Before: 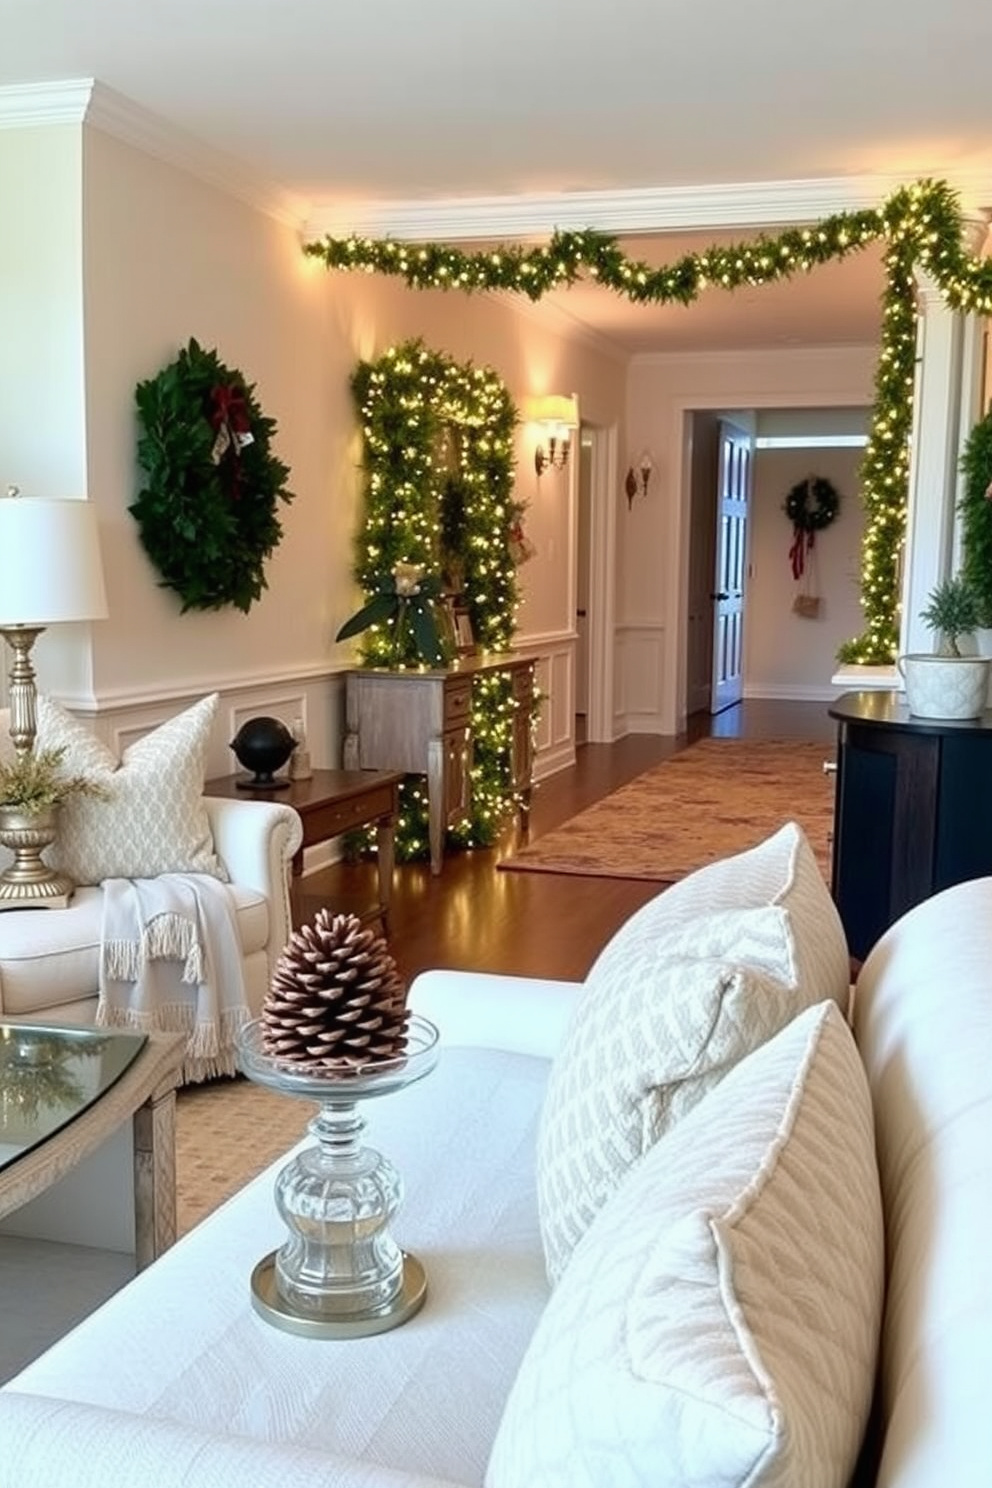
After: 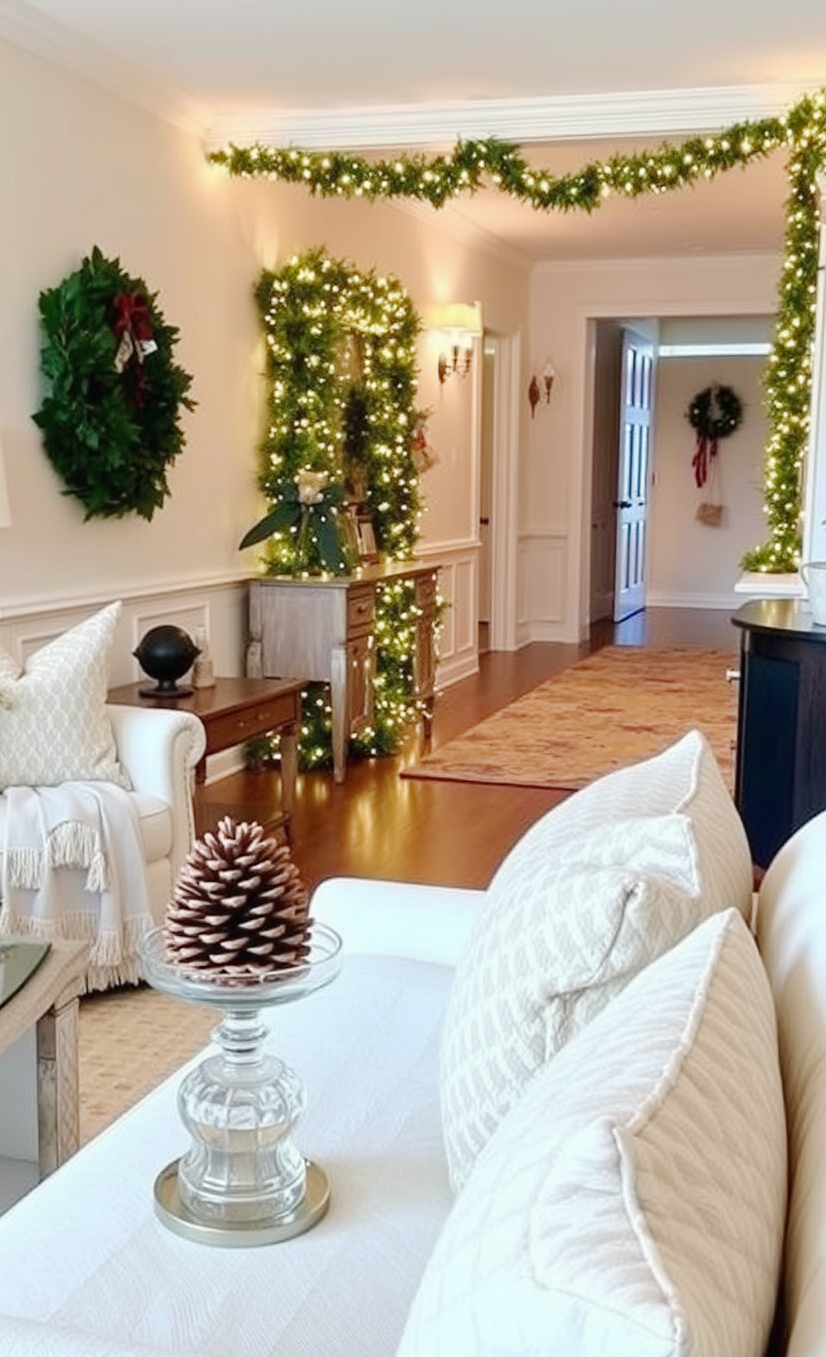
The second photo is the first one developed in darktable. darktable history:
crop: left 9.779%, top 6.214%, right 6.901%, bottom 2.542%
base curve: curves: ch0 [(0, 0) (0.158, 0.273) (0.879, 0.895) (1, 1)], preserve colors none
